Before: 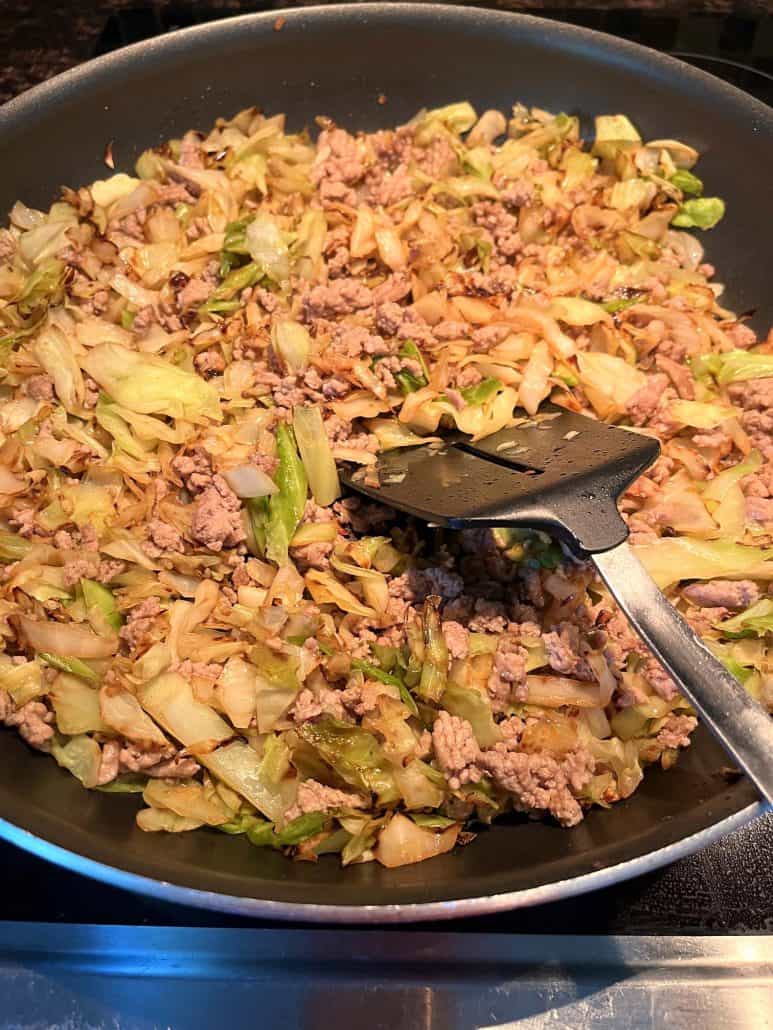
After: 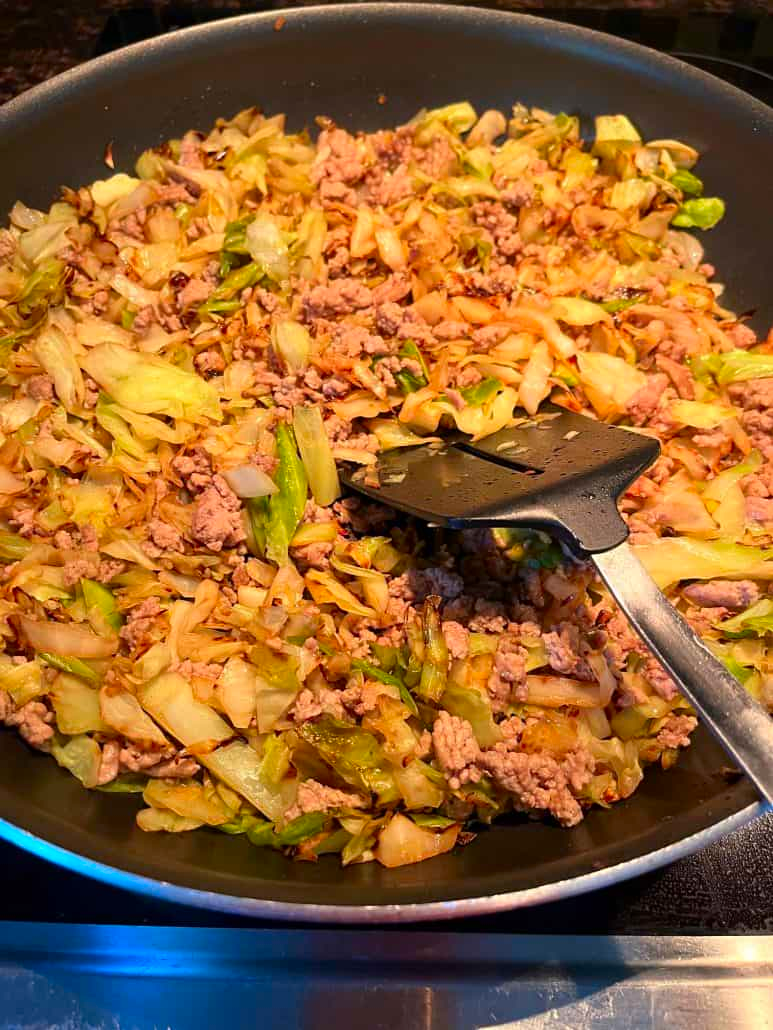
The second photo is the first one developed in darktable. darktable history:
contrast brightness saturation: brightness -0.029, saturation 0.358
